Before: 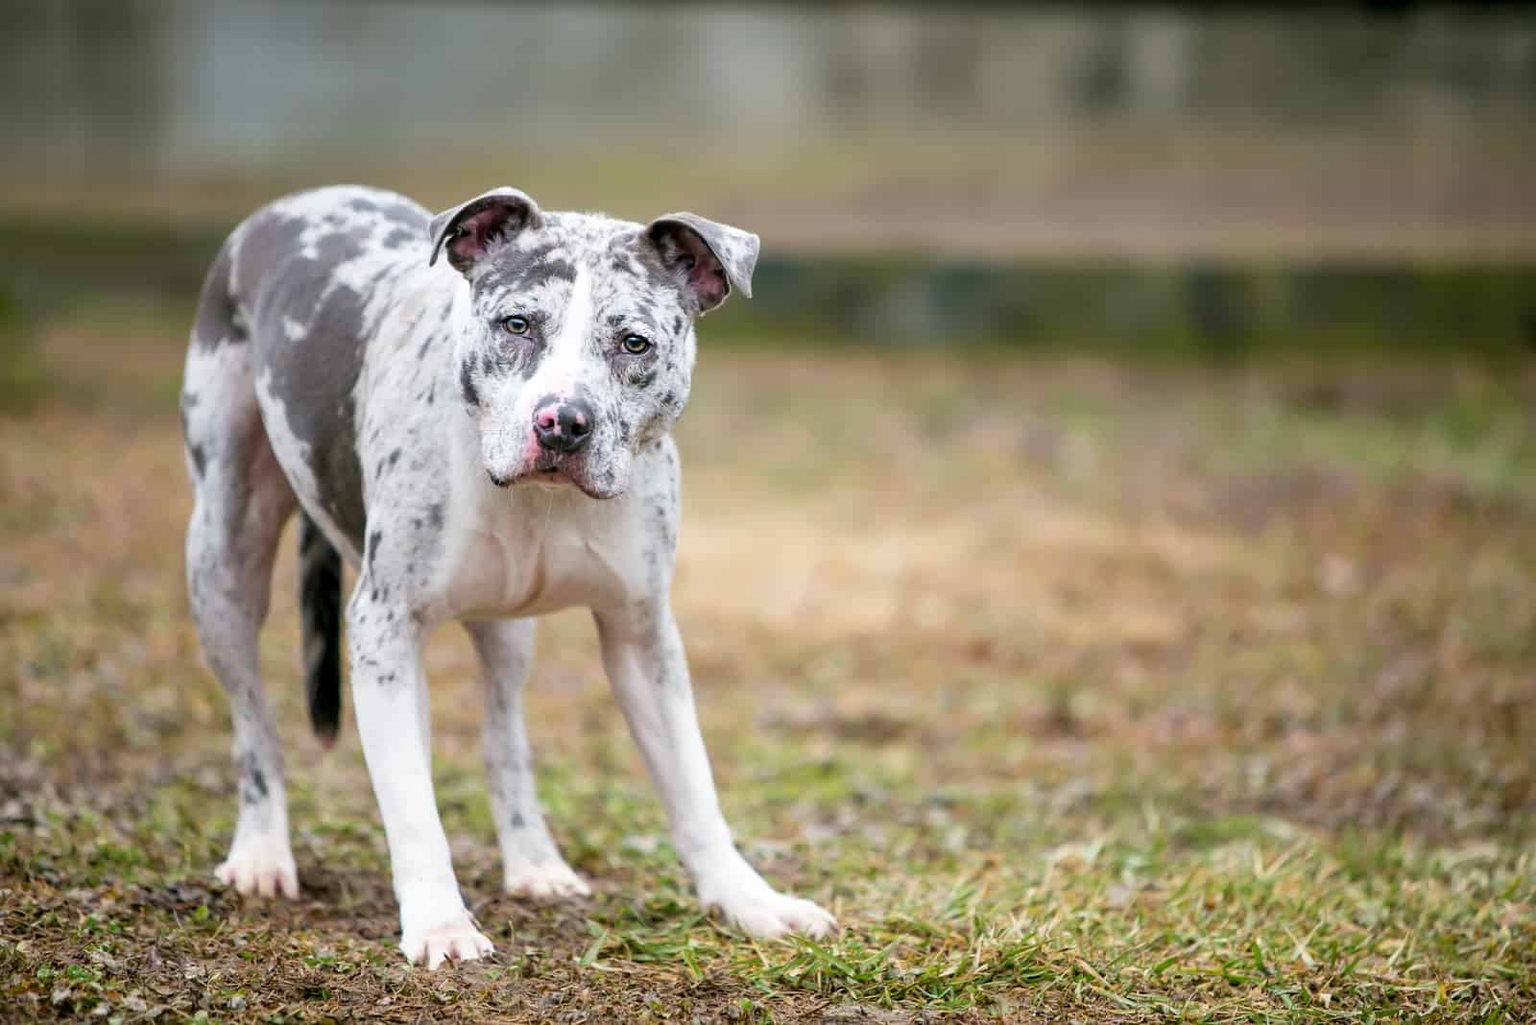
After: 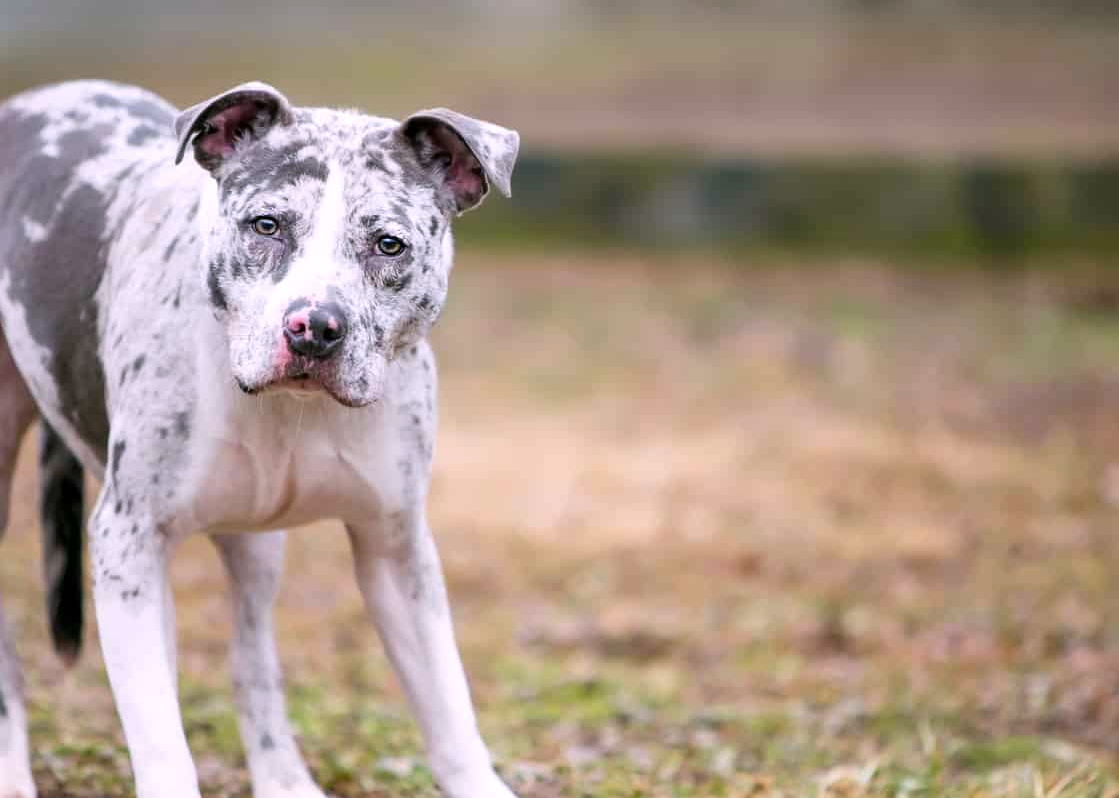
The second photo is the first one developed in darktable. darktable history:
white balance: red 1.05, blue 1.072
crop and rotate: left 17.046%, top 10.659%, right 12.989%, bottom 14.553%
